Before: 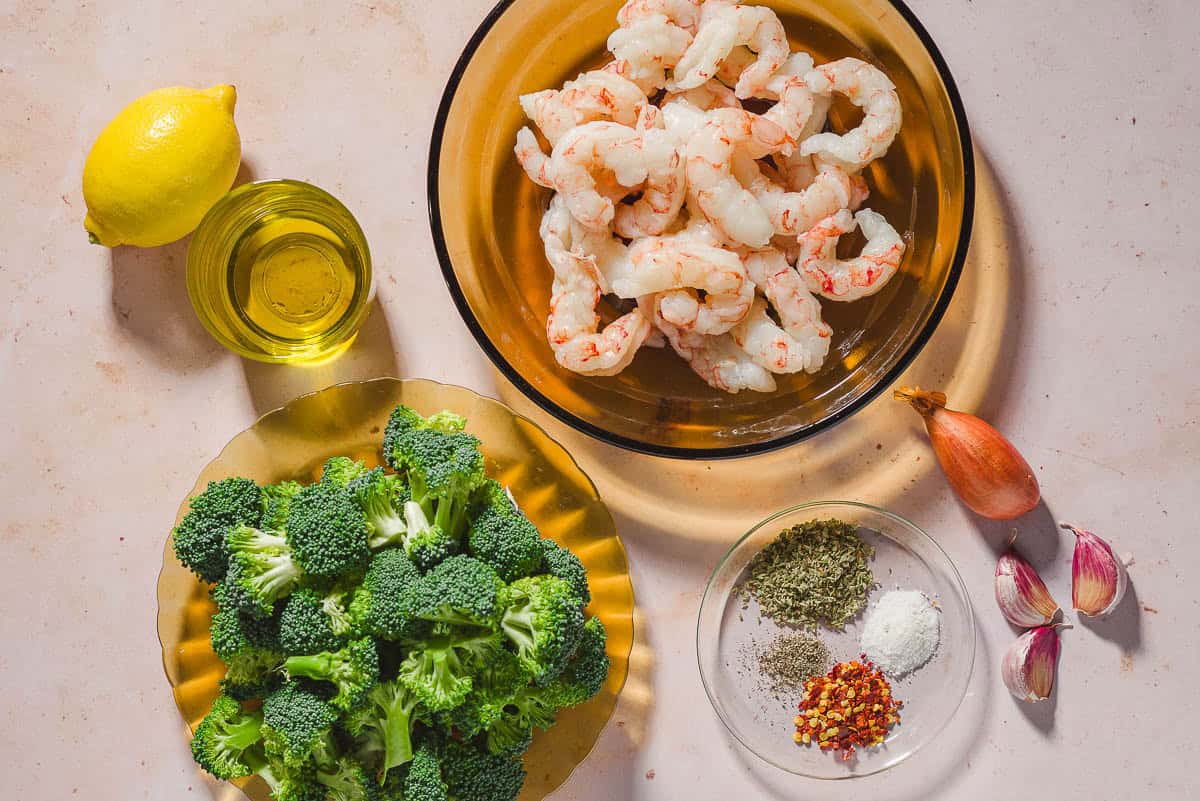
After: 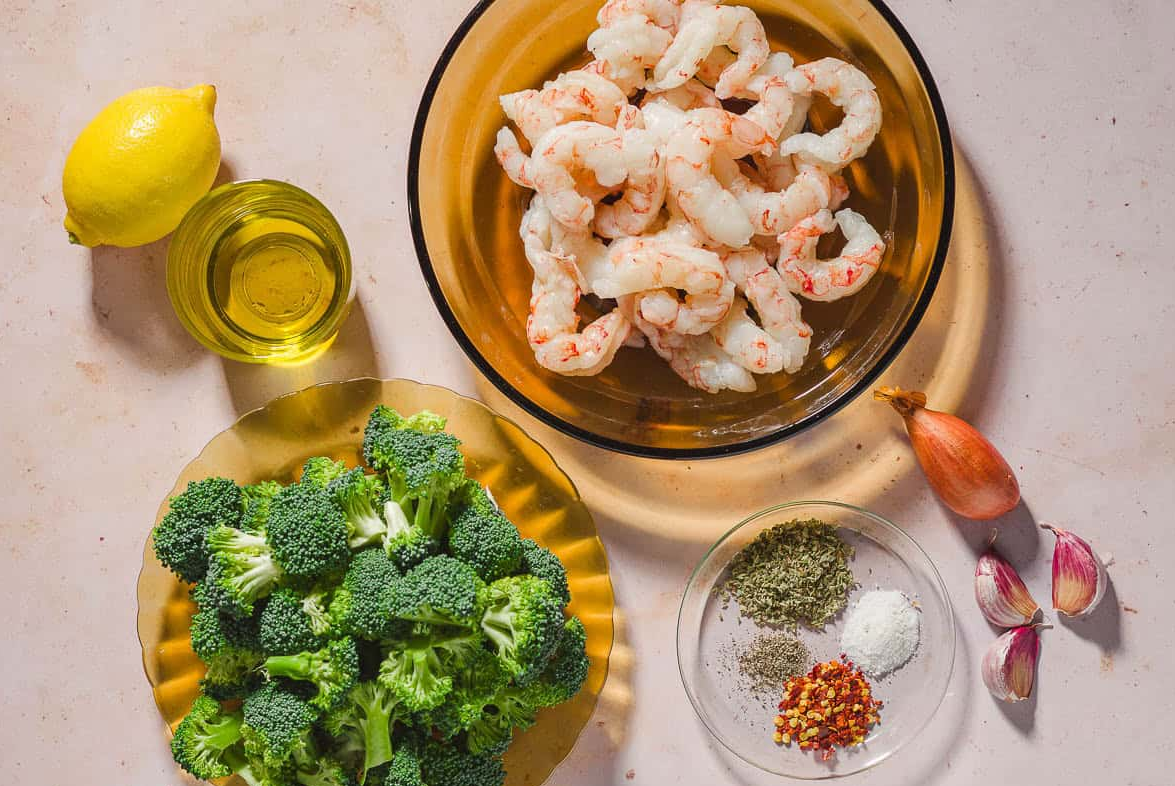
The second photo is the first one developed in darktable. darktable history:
crop: left 1.743%, right 0.282%, bottom 1.832%
